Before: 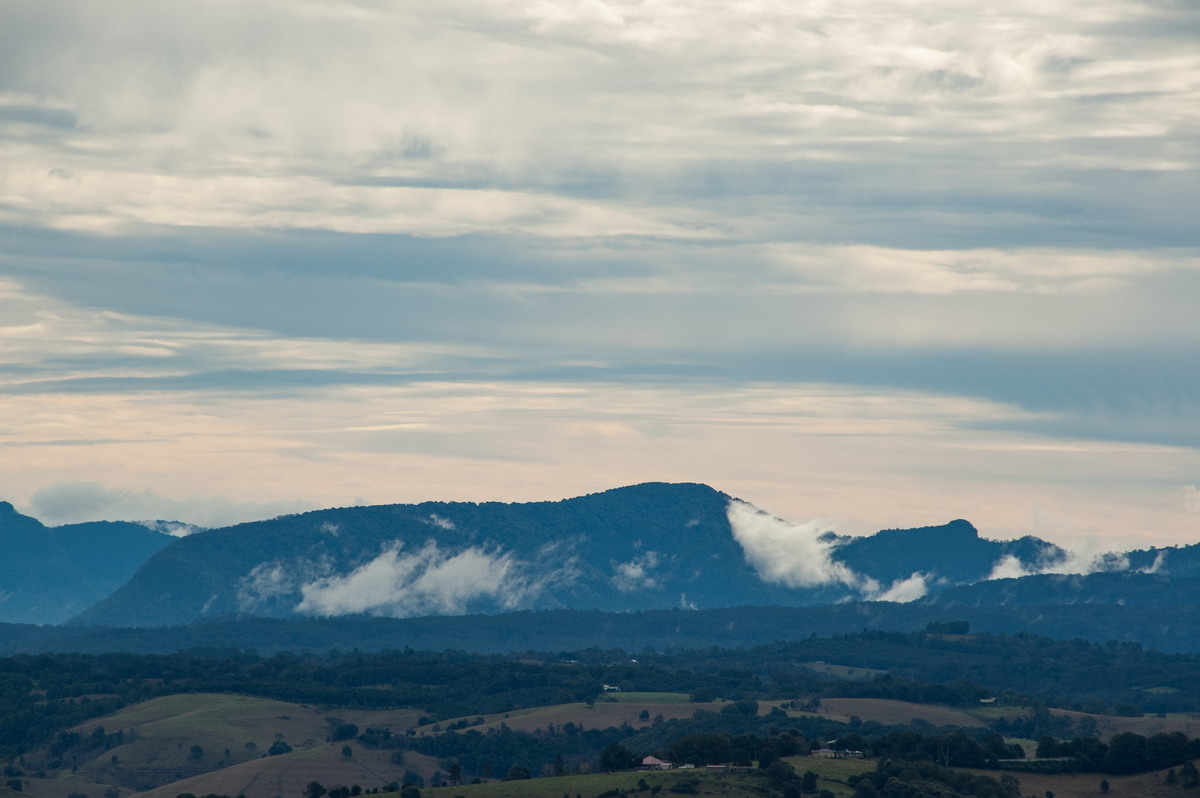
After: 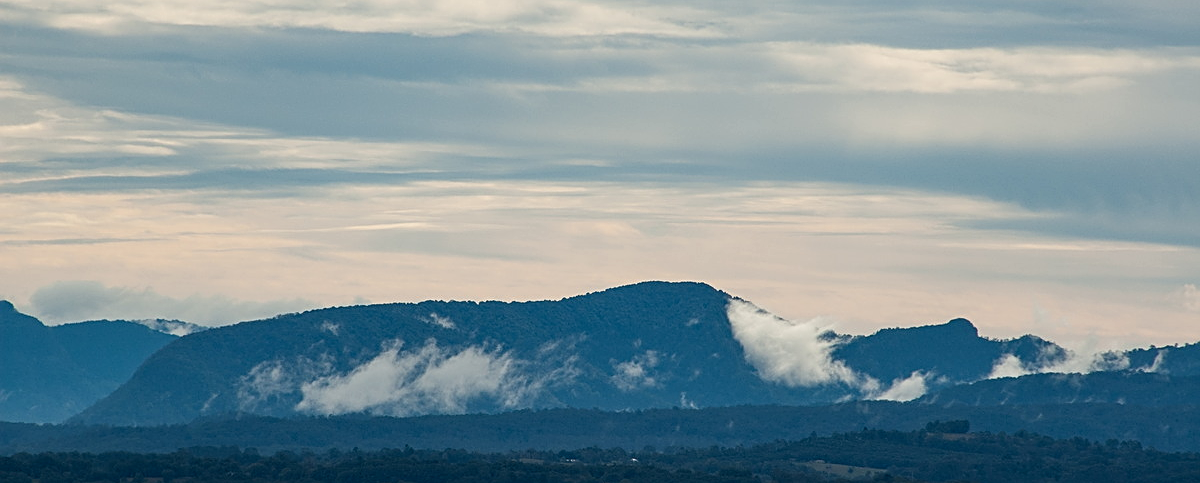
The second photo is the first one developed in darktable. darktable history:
local contrast: highlights 102%, shadows 103%, detail 120%, midtone range 0.2
crop and rotate: top 25.431%, bottom 13.943%
exposure: black level correction 0.001, compensate exposure bias true, compensate highlight preservation false
sharpen: on, module defaults
